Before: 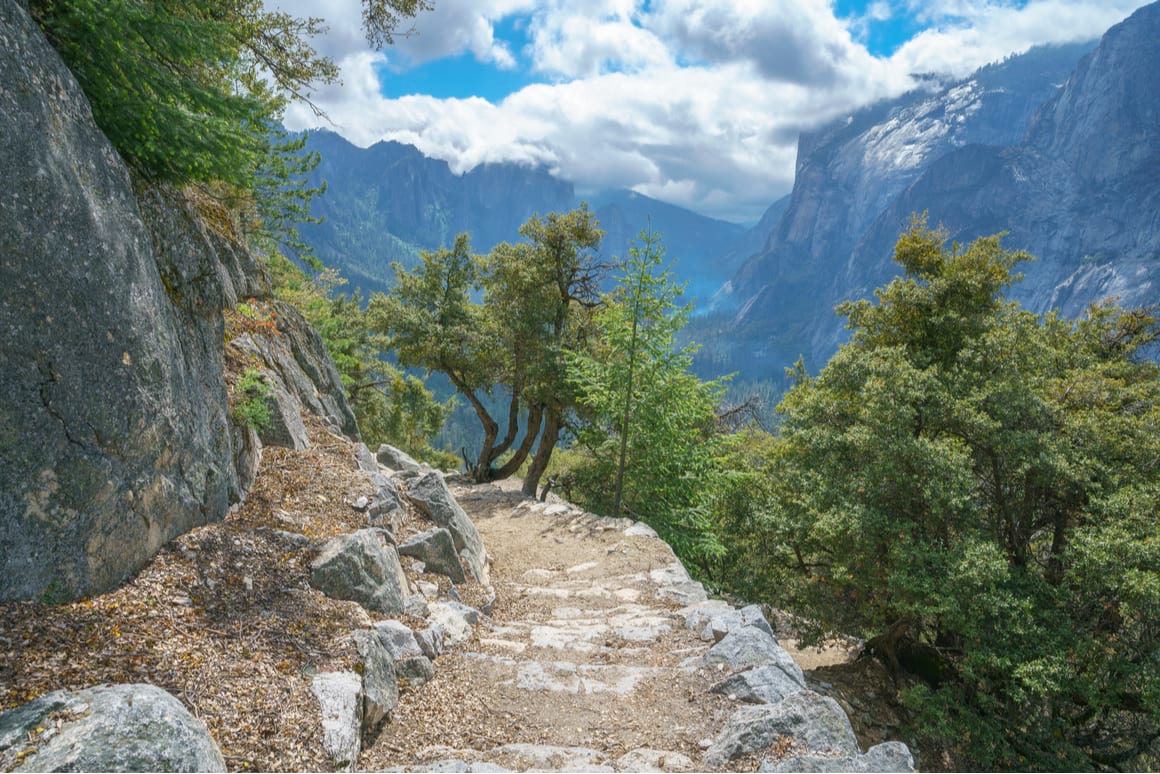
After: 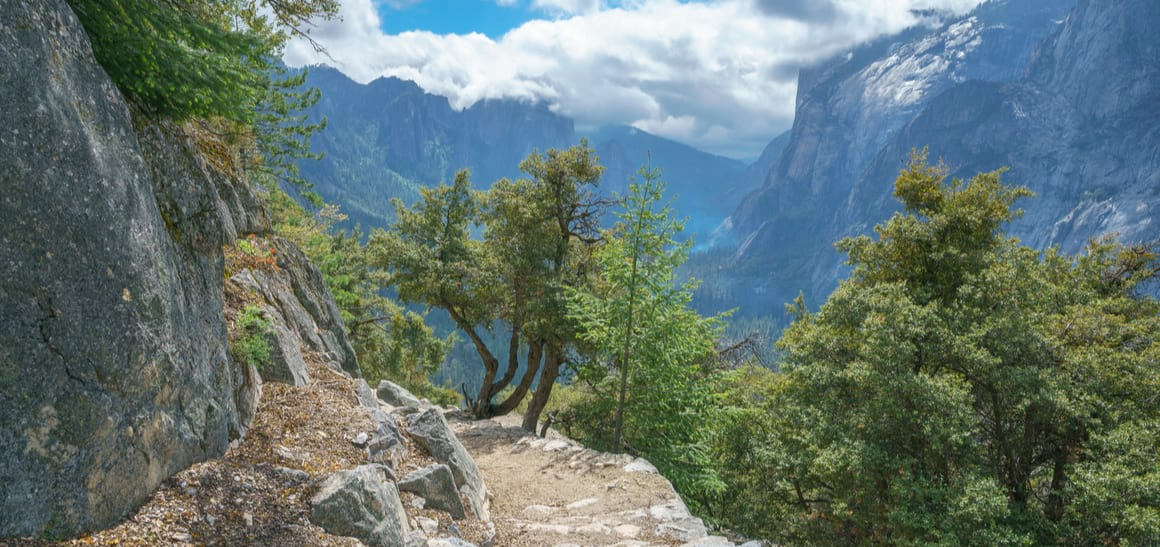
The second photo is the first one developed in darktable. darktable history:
crop and rotate: top 8.293%, bottom 20.996%
color balance rgb: linear chroma grading › shadows -3%, linear chroma grading › highlights -4%
